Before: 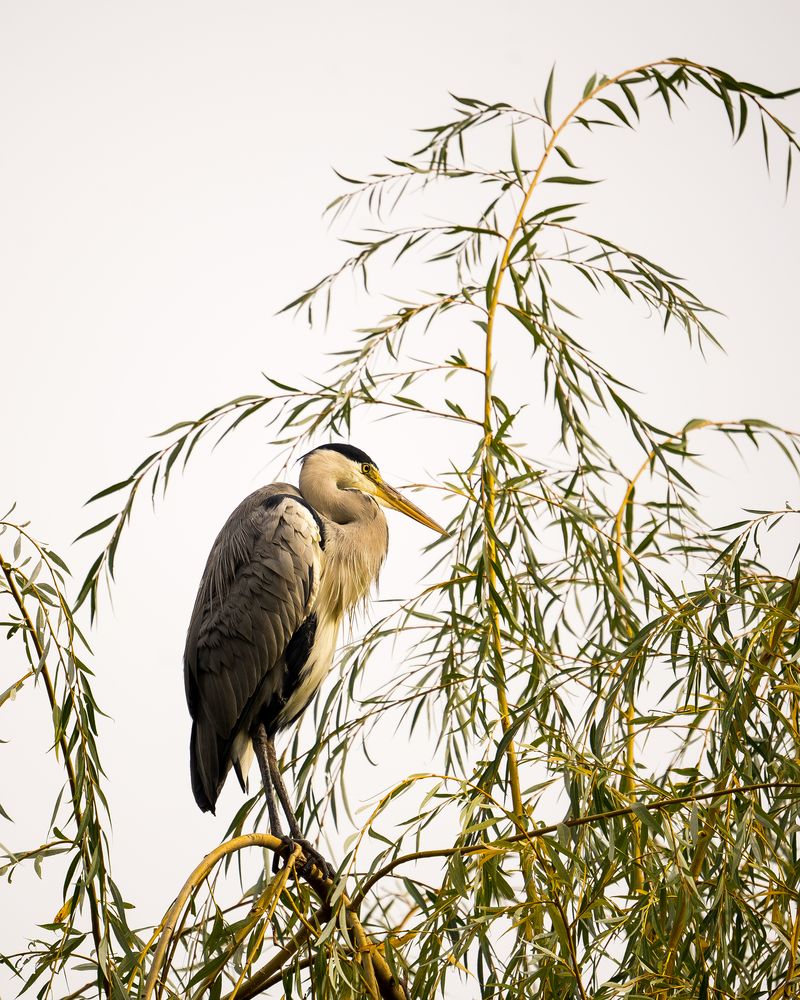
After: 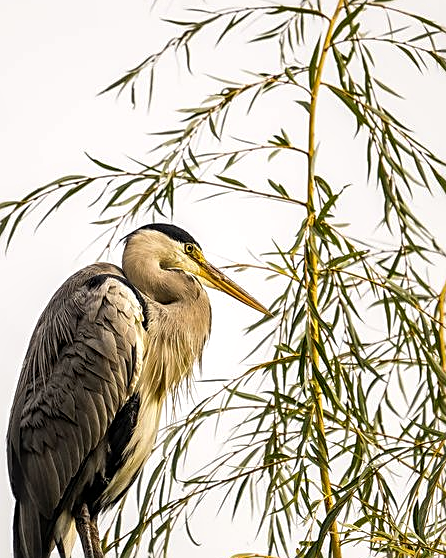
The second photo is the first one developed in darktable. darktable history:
sharpen: on, module defaults
crop and rotate: left 22.13%, top 22.054%, right 22.026%, bottom 22.102%
local contrast: detail 150%
